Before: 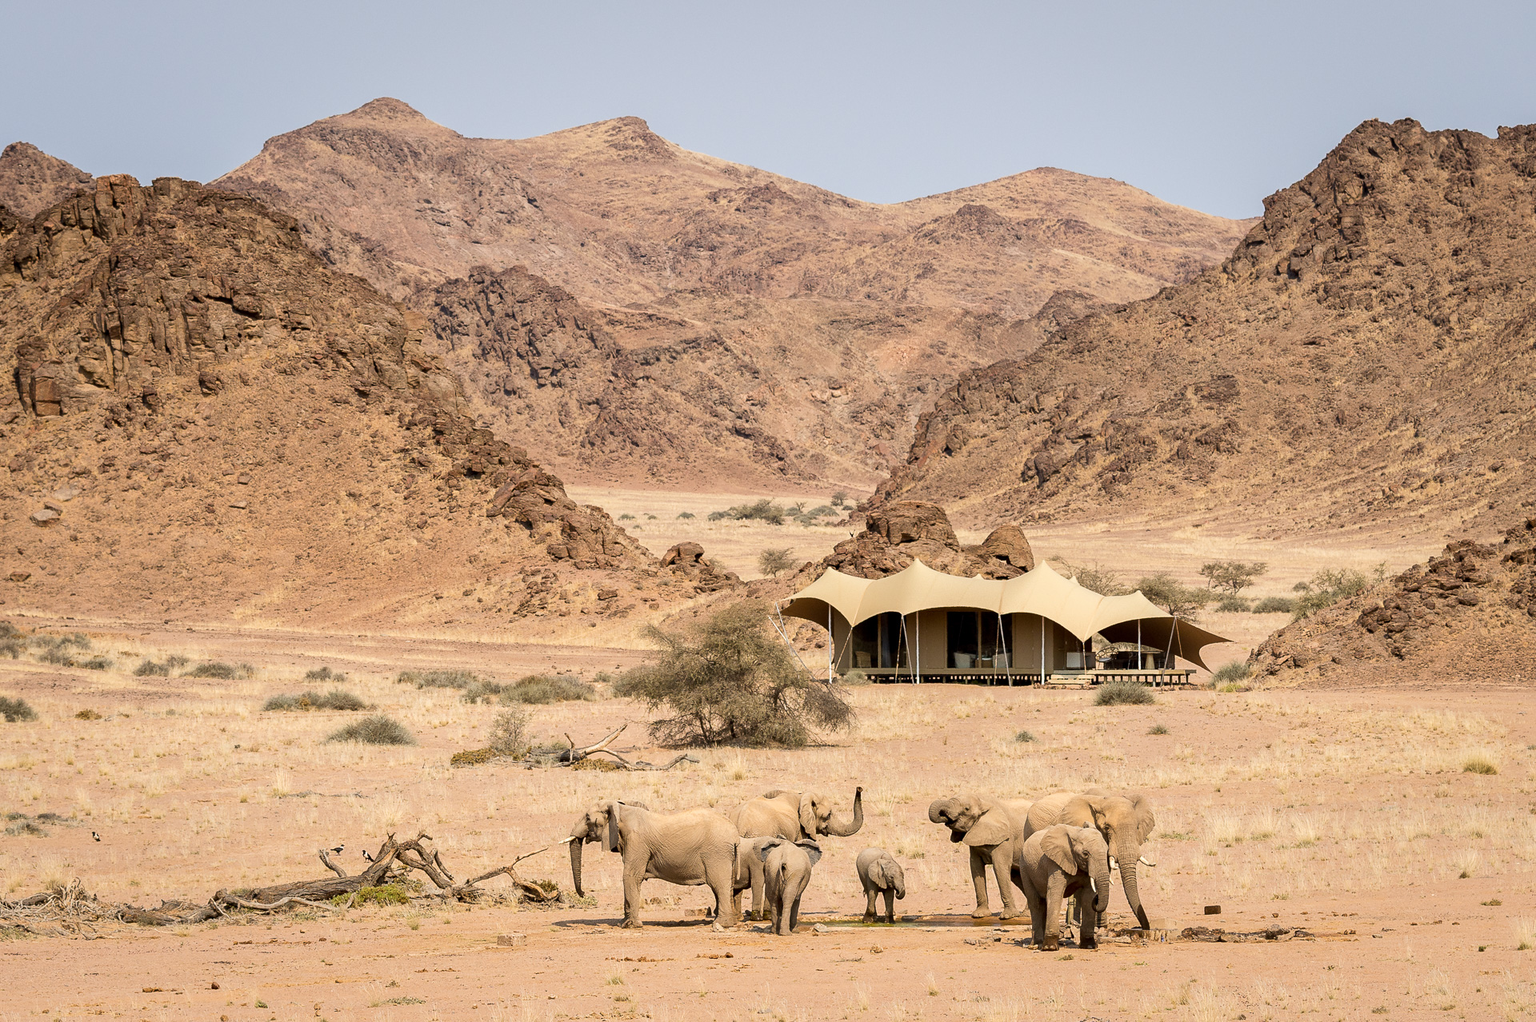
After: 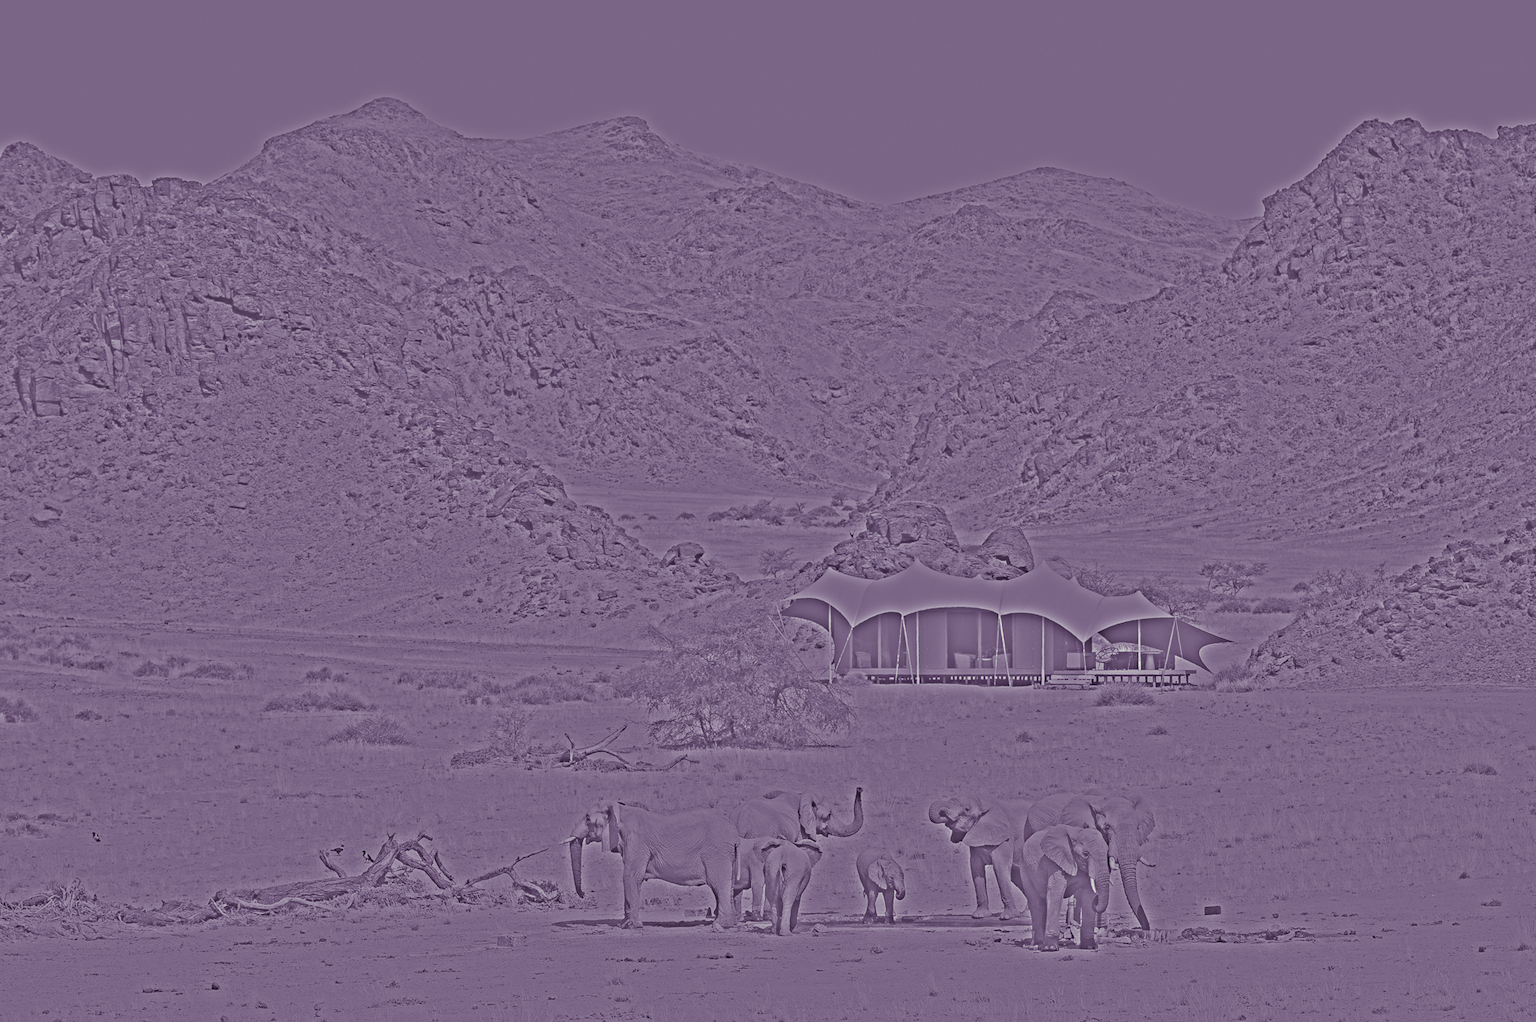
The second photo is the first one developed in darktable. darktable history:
split-toning: shadows › hue 266.4°, shadows › saturation 0.4, highlights › hue 61.2°, highlights › saturation 0.3, compress 0%
highpass: sharpness 25.84%, contrast boost 14.94%
